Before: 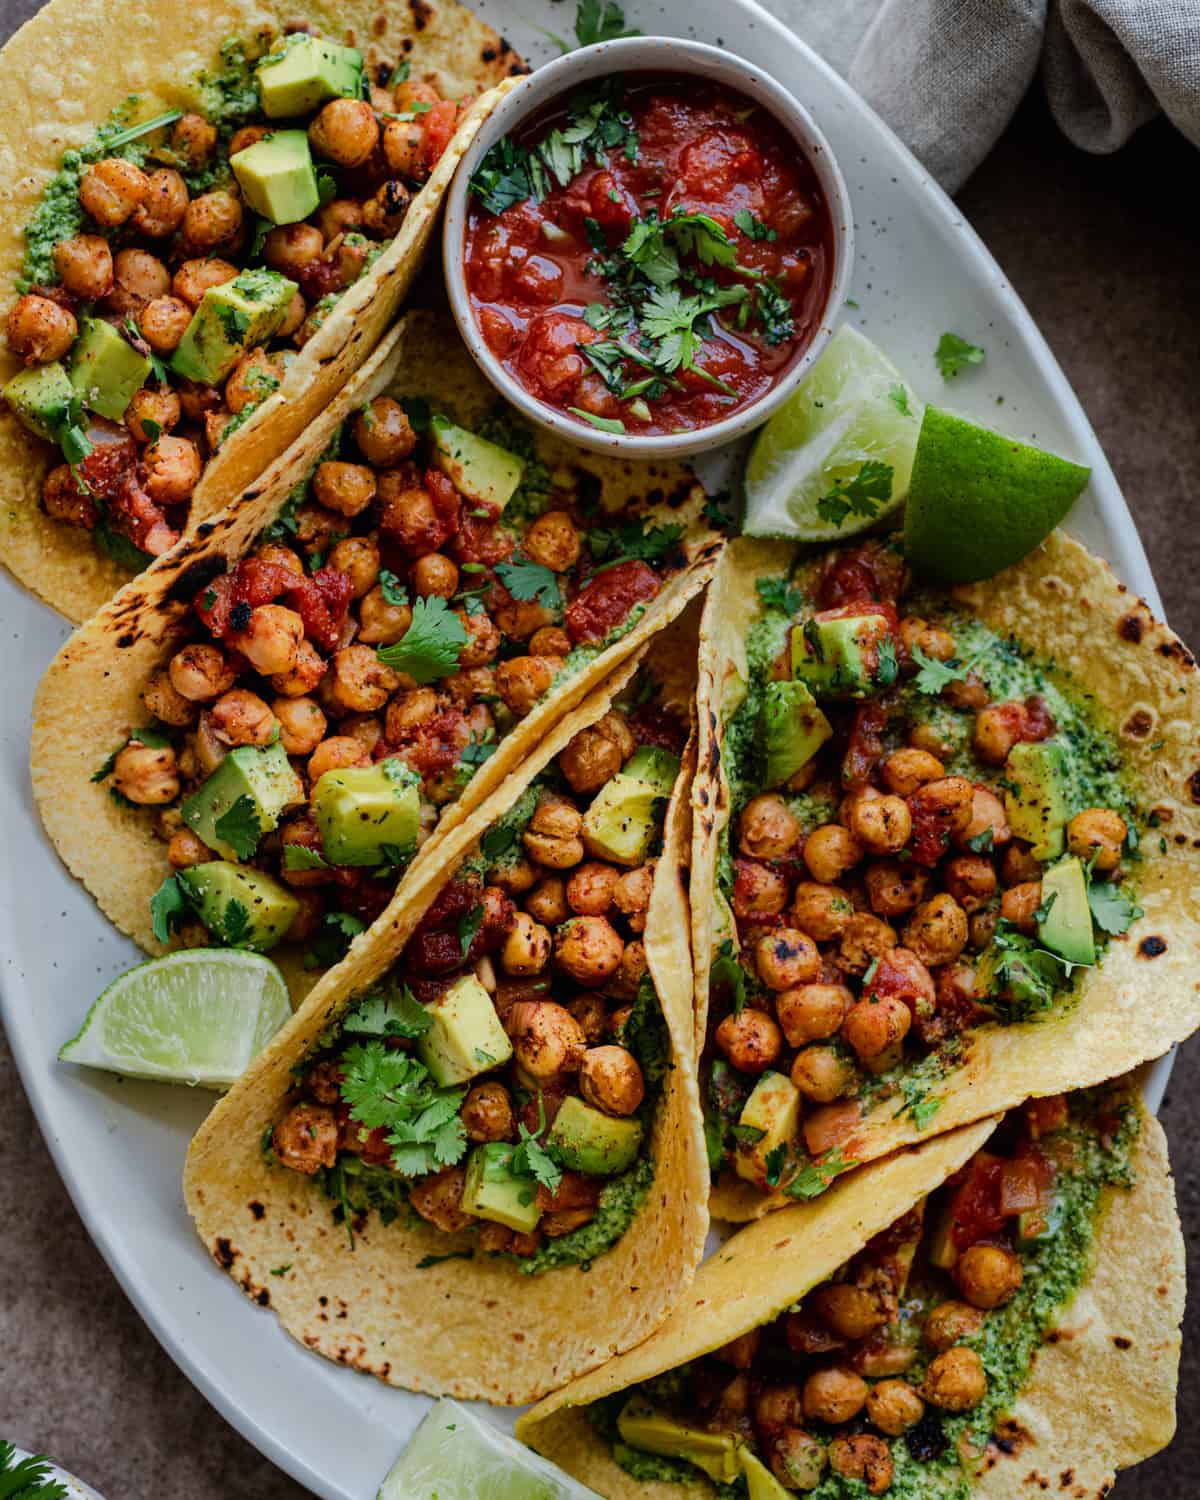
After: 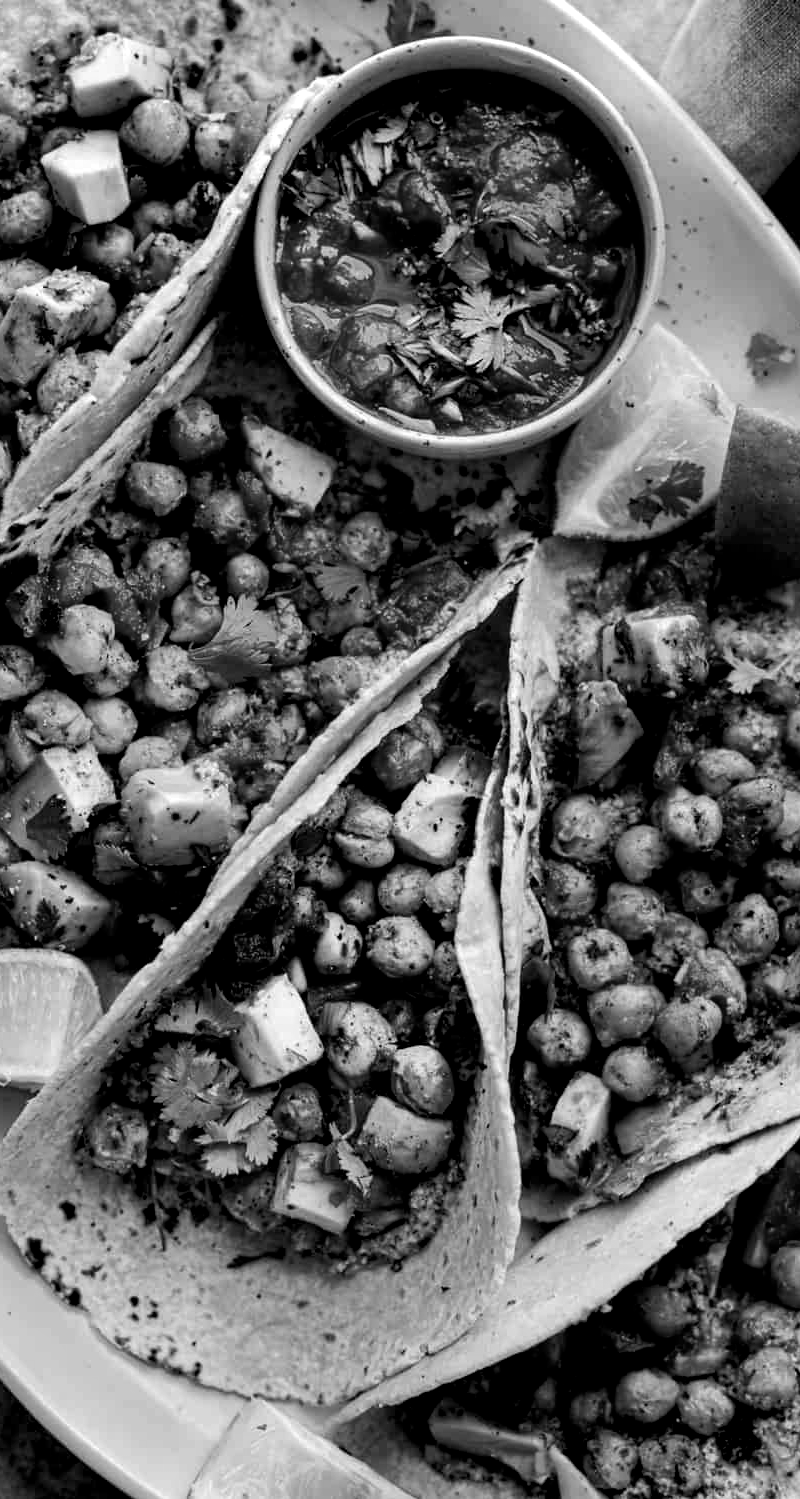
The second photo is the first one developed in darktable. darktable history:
crop and rotate: left 15.754%, right 17.579%
monochrome: on, module defaults
color balance rgb: shadows lift › luminance -21.66%, shadows lift › chroma 6.57%, shadows lift › hue 270°, power › chroma 0.68%, power › hue 60°, highlights gain › luminance 6.08%, highlights gain › chroma 1.33%, highlights gain › hue 90°, global offset › luminance -0.87%, perceptual saturation grading › global saturation 26.86%, perceptual saturation grading › highlights -28.39%, perceptual saturation grading › mid-tones 15.22%, perceptual saturation grading › shadows 33.98%, perceptual brilliance grading › highlights 10%, perceptual brilliance grading › mid-tones 5%
levels: levels [0, 0.492, 0.984]
